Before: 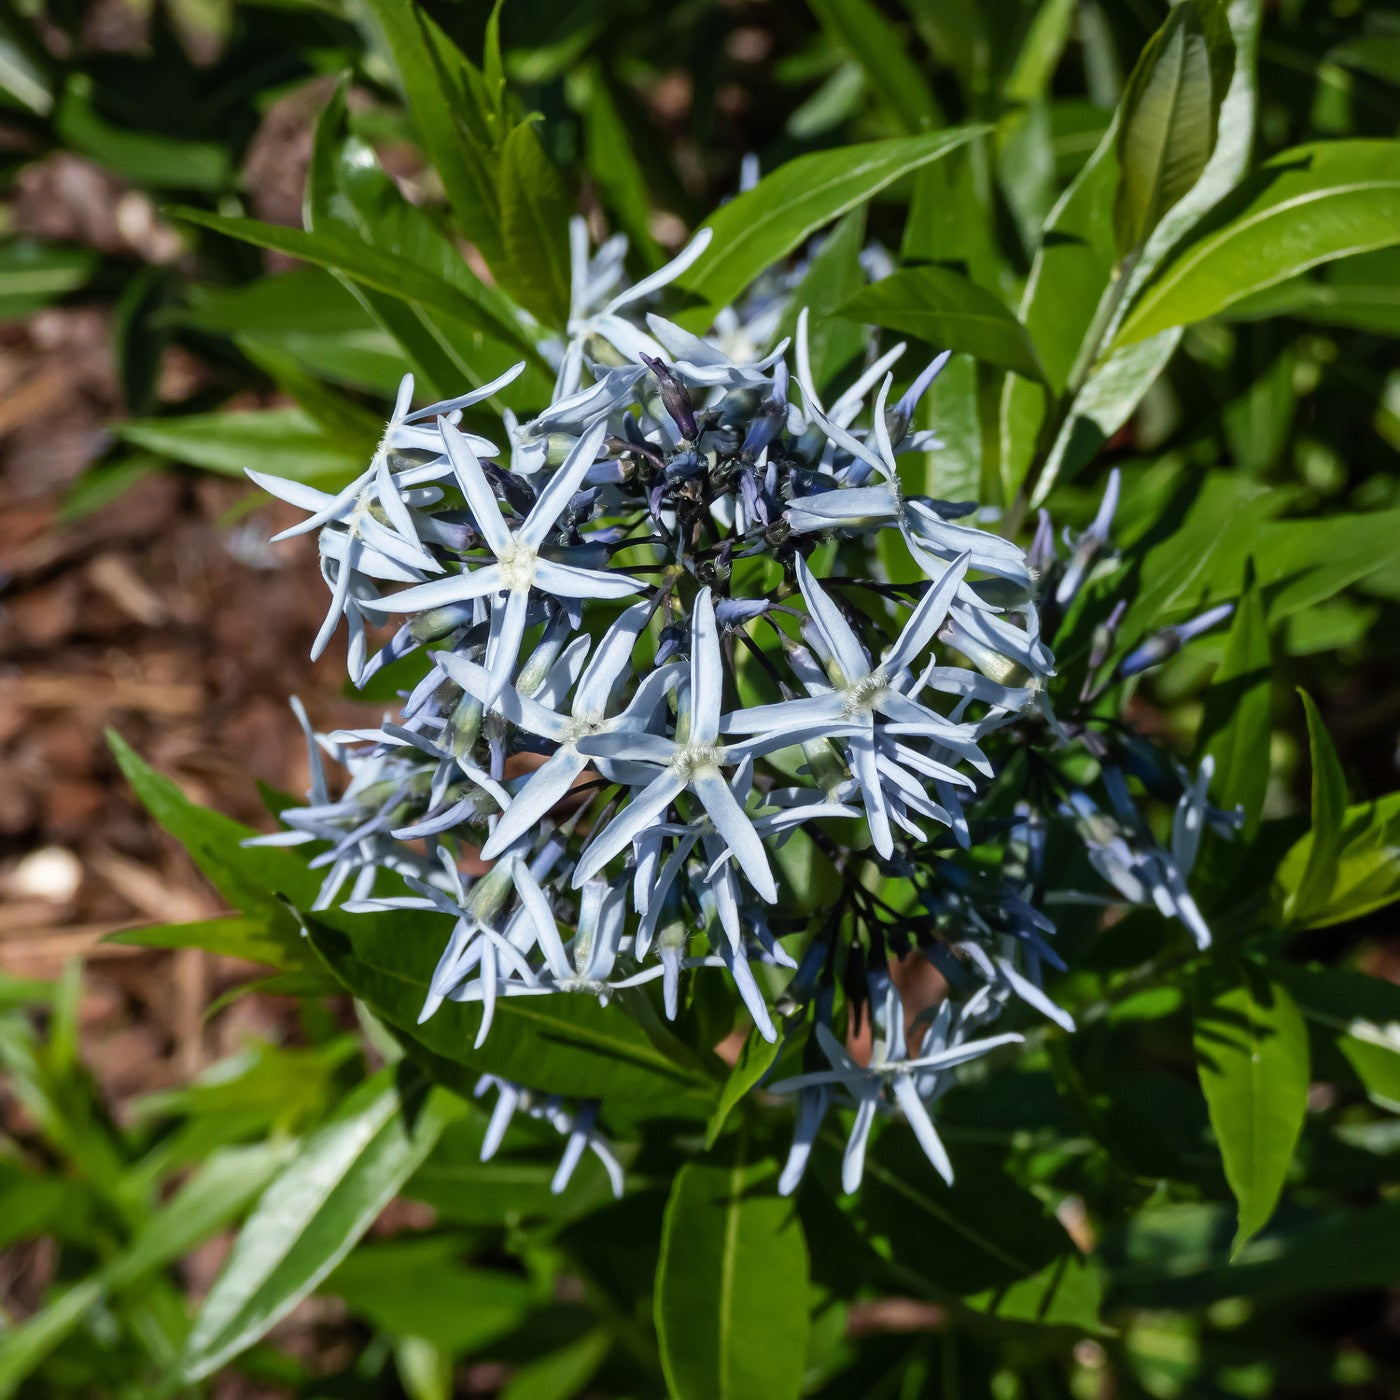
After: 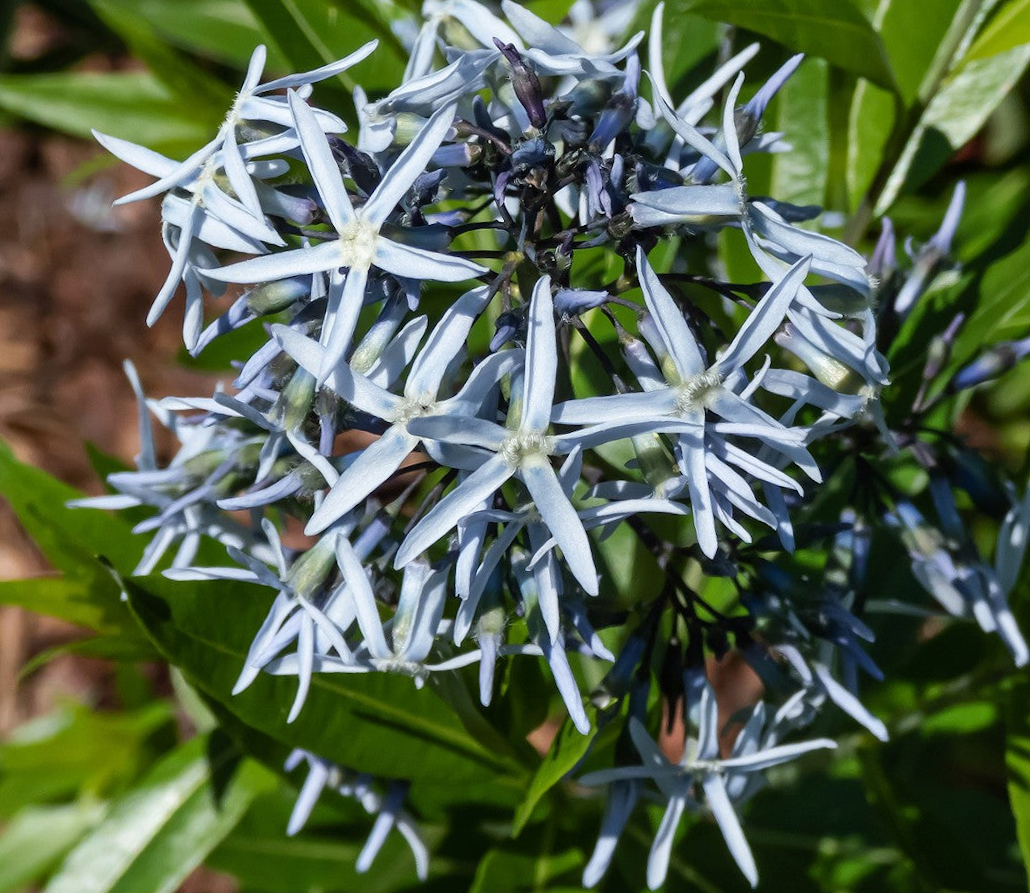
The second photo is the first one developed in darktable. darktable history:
crop and rotate: angle -3.37°, left 9.79%, top 20.73%, right 12.42%, bottom 11.82%
color correction: highlights a* -0.182, highlights b* -0.124
